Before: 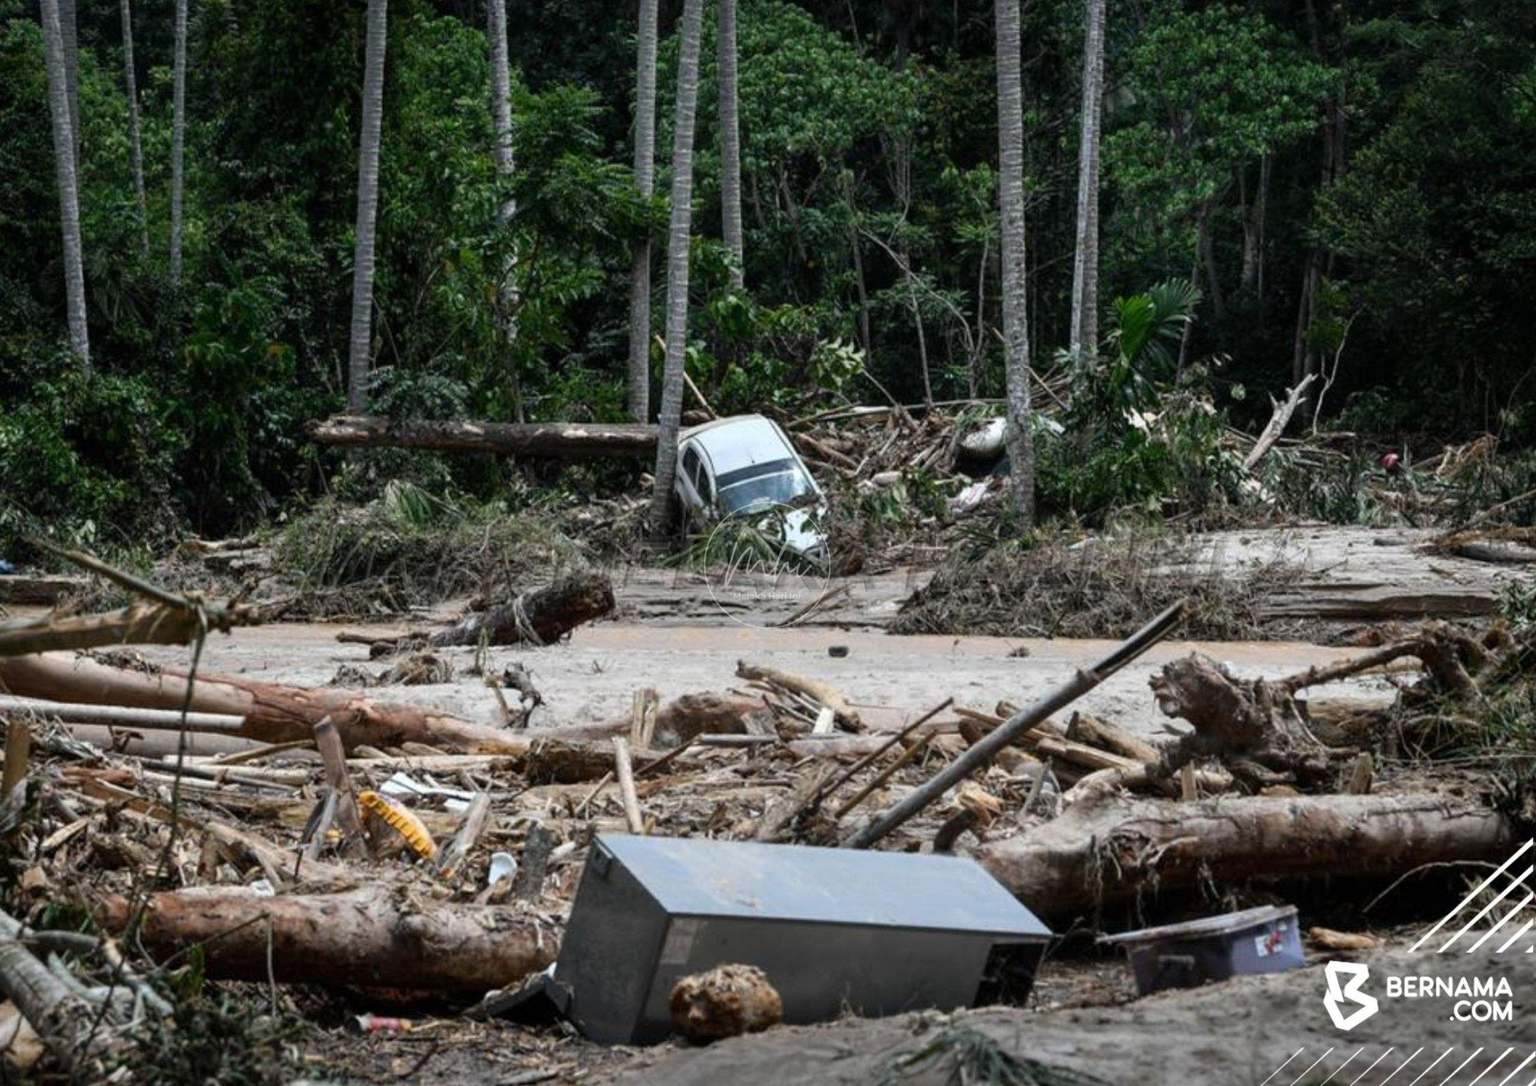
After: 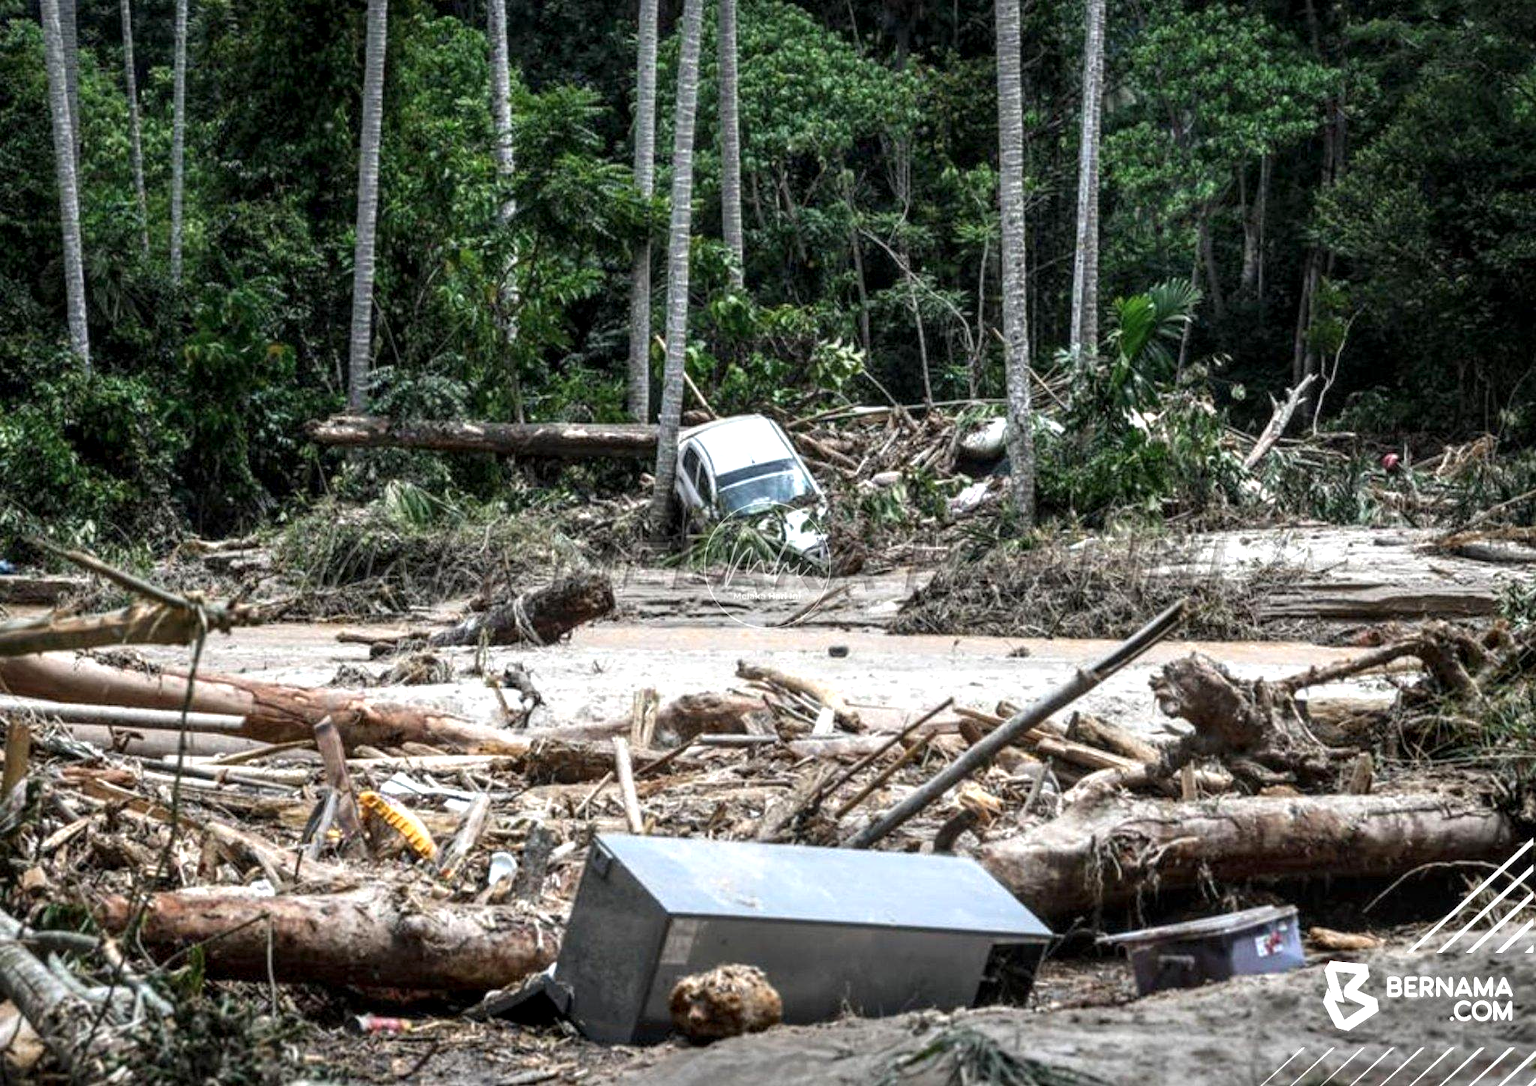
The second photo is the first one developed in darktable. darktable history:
exposure: black level correction 0, exposure 0.7 EV, compensate exposure bias true, compensate highlight preservation false
contrast brightness saturation: saturation -0.05
local contrast: detail 130%
